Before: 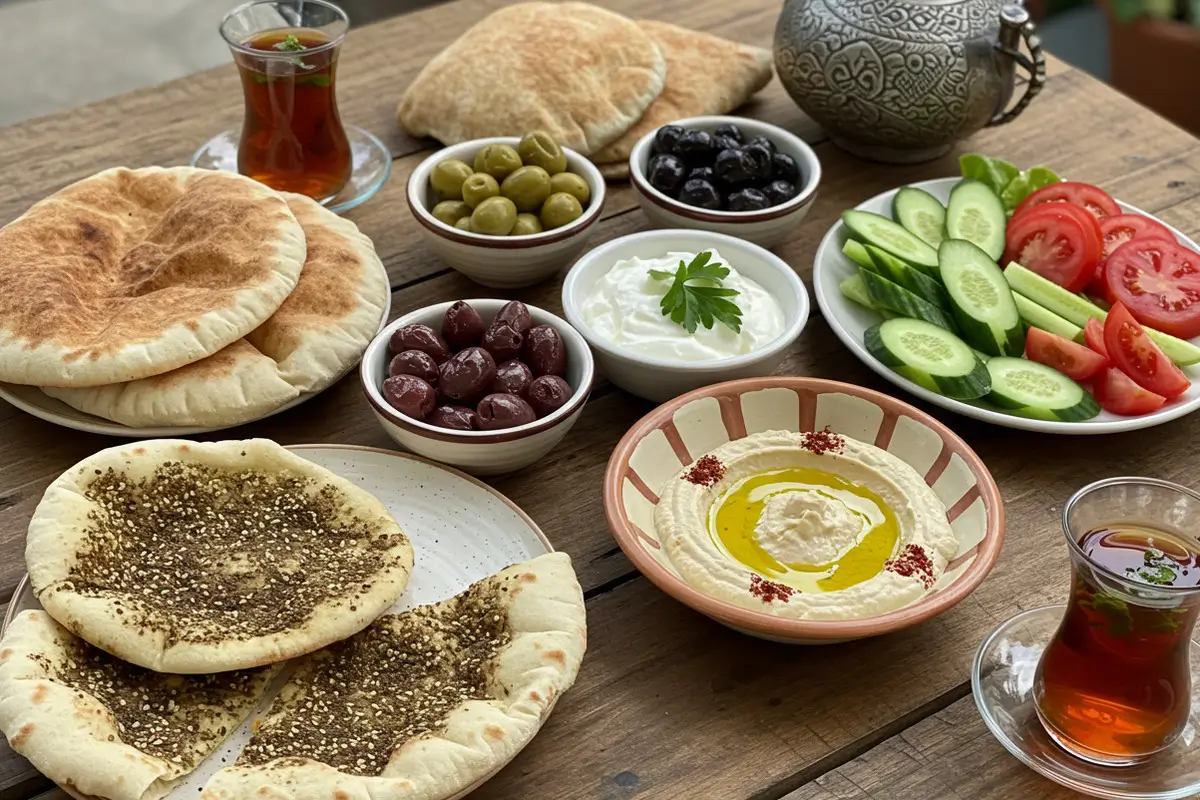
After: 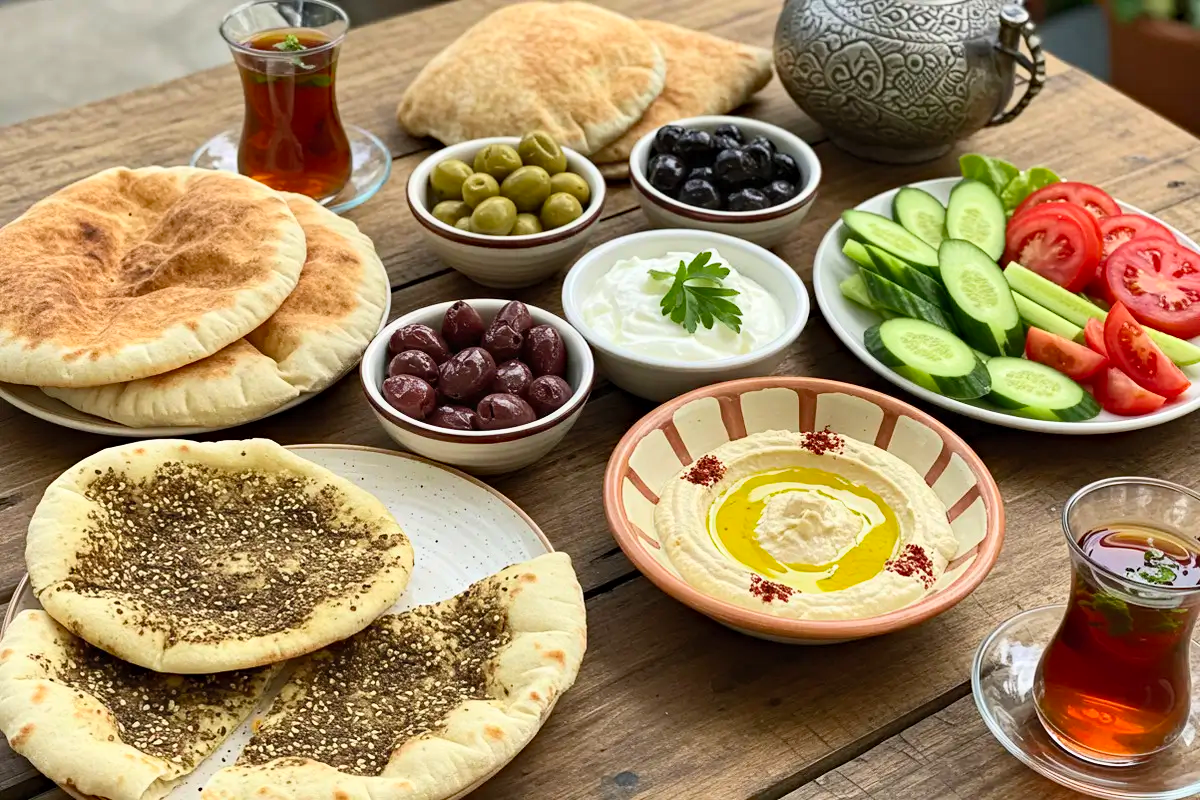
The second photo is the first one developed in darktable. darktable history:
haze removal: adaptive false
contrast brightness saturation: contrast 0.204, brightness 0.168, saturation 0.219
